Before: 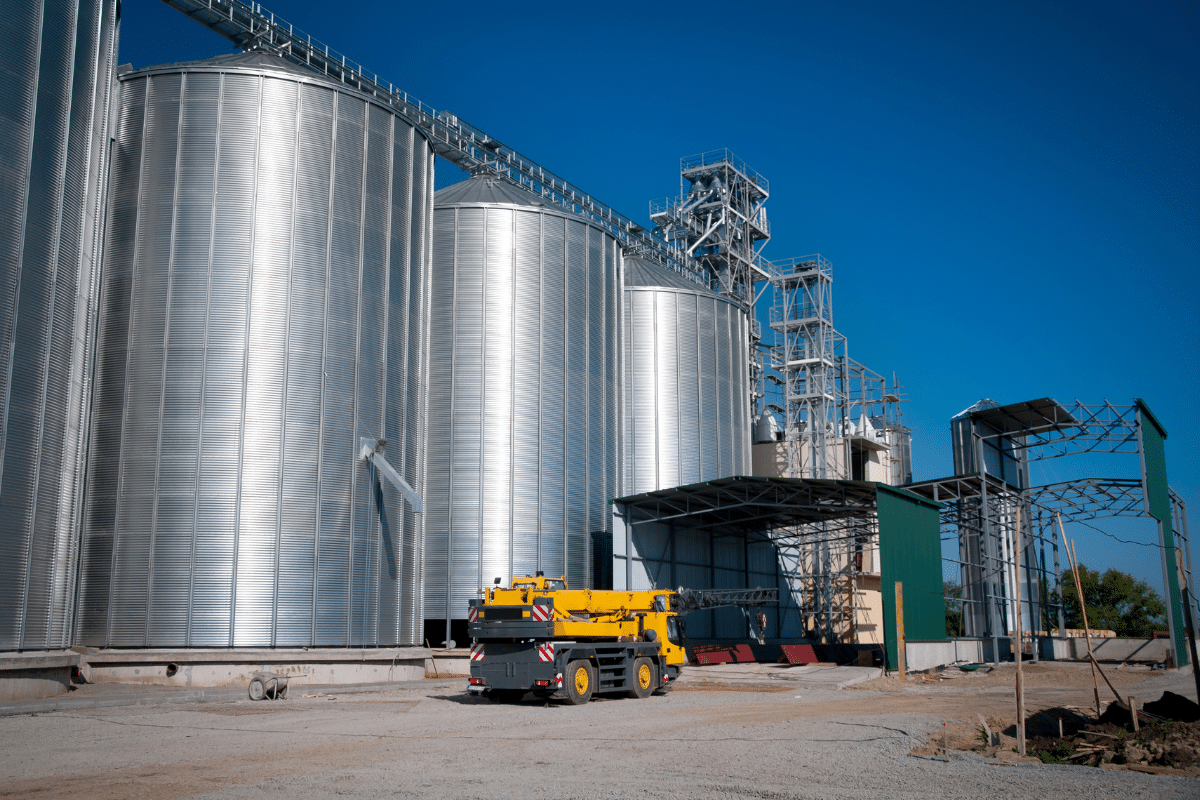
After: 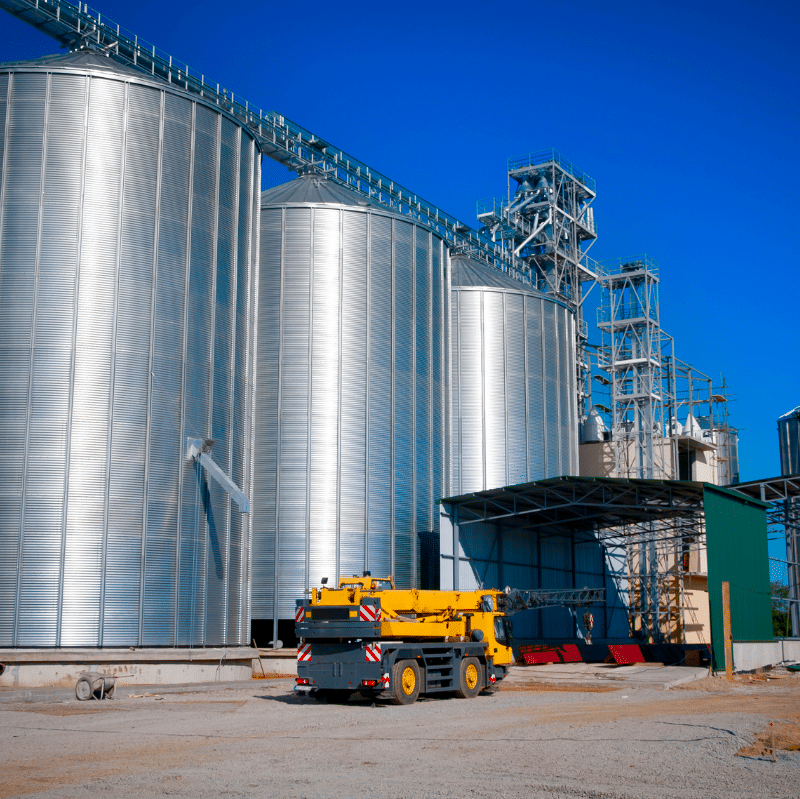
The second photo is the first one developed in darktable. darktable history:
color correction: highlights b* 0.016, saturation 1.3
crop and rotate: left 14.455%, right 18.857%
color balance rgb: linear chroma grading › global chroma 15.151%, perceptual saturation grading › global saturation 0.758%, perceptual saturation grading › highlights -33.849%, perceptual saturation grading › mid-tones 14.961%, perceptual saturation grading › shadows 48.903%
